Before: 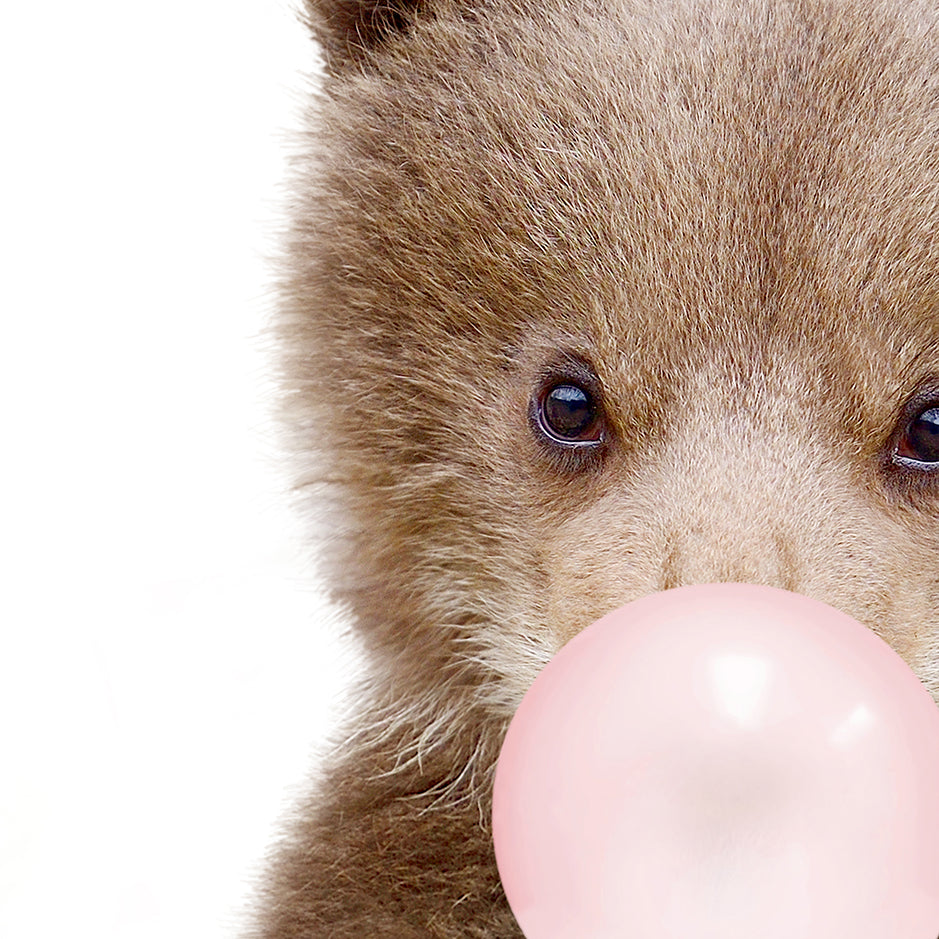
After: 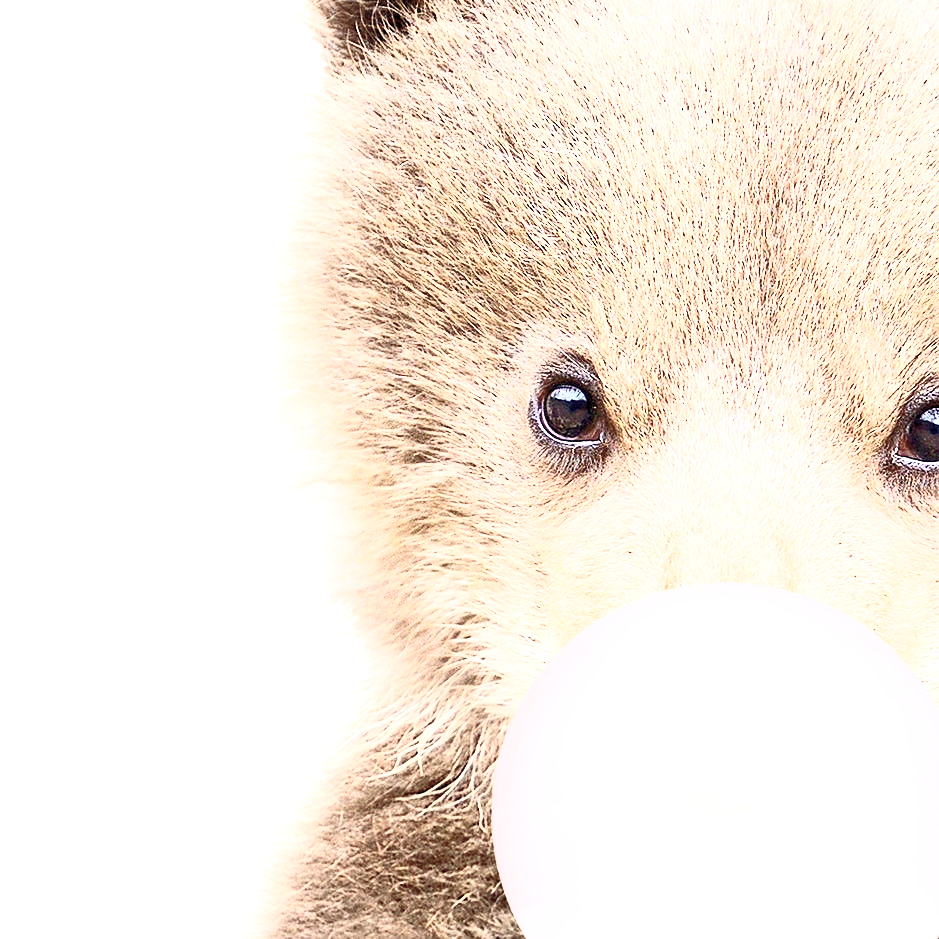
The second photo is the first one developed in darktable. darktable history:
exposure: black level correction 0.001, exposure 1.119 EV, compensate highlight preservation false
contrast brightness saturation: contrast 0.585, brightness 0.573, saturation -0.333
